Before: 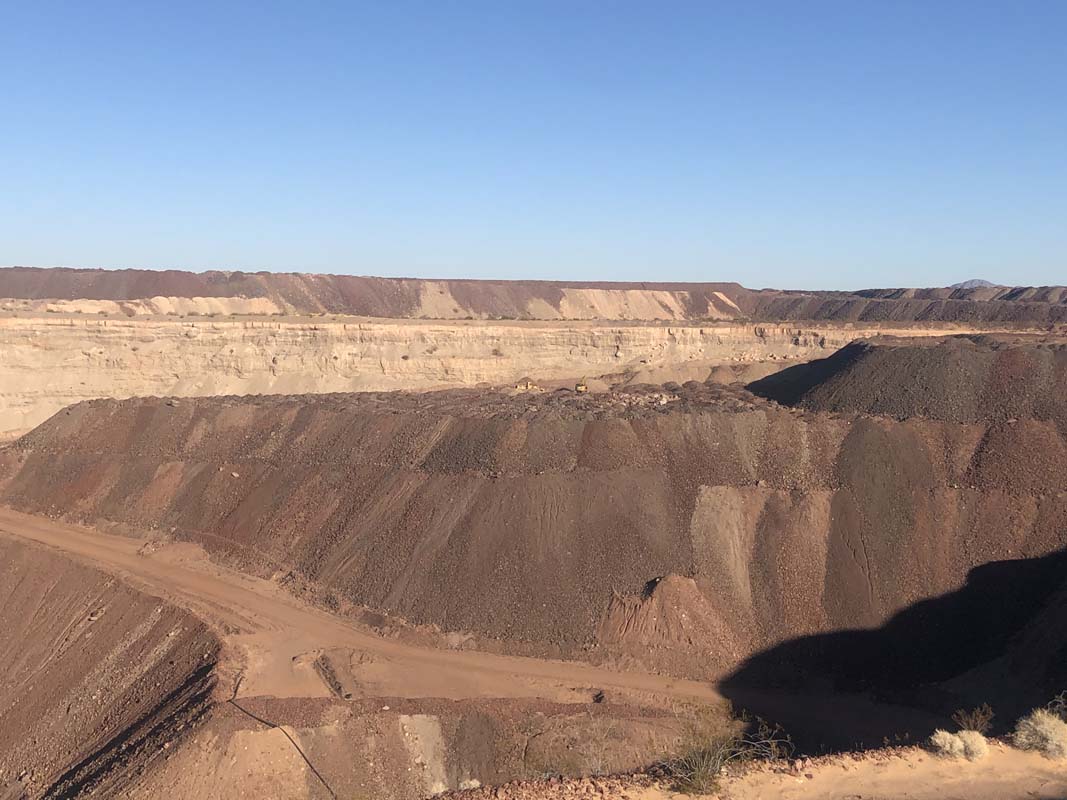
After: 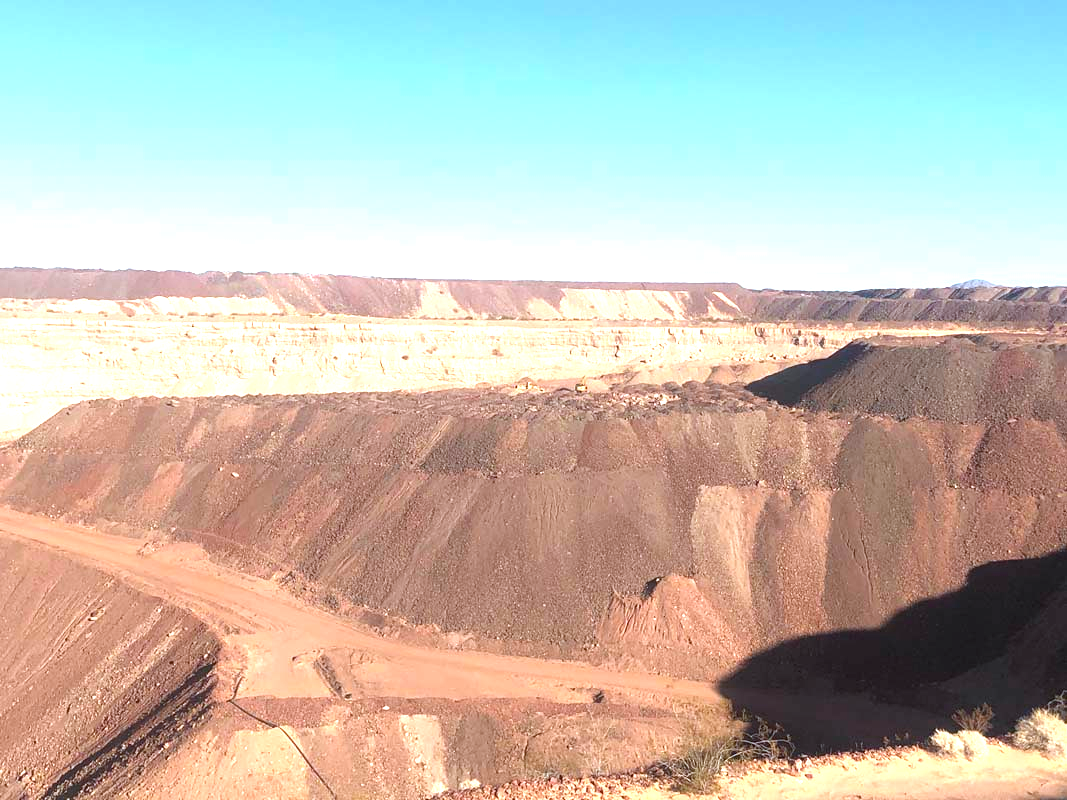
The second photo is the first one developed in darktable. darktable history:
exposure: black level correction 0, exposure 1.2 EV, compensate exposure bias true, compensate highlight preservation false
color correction: highlights a* -3.28, highlights b* -6.24, shadows a* 3.1, shadows b* 5.19
color balance: contrast fulcrum 17.78%
